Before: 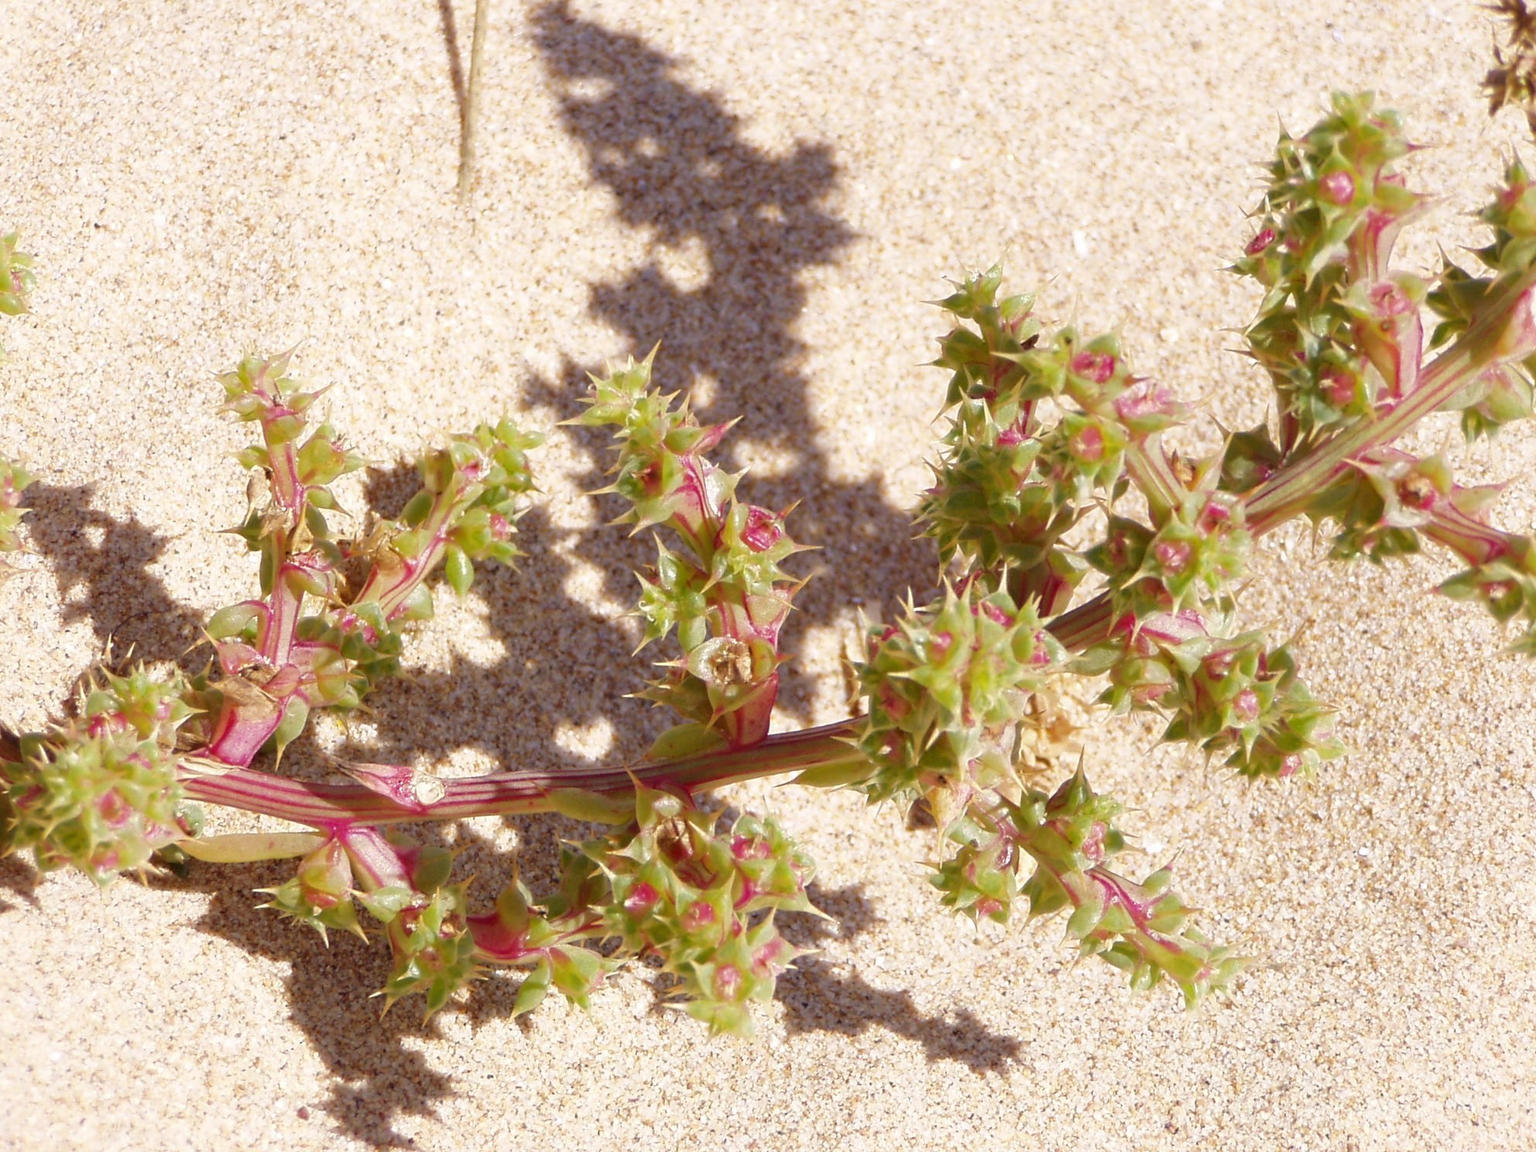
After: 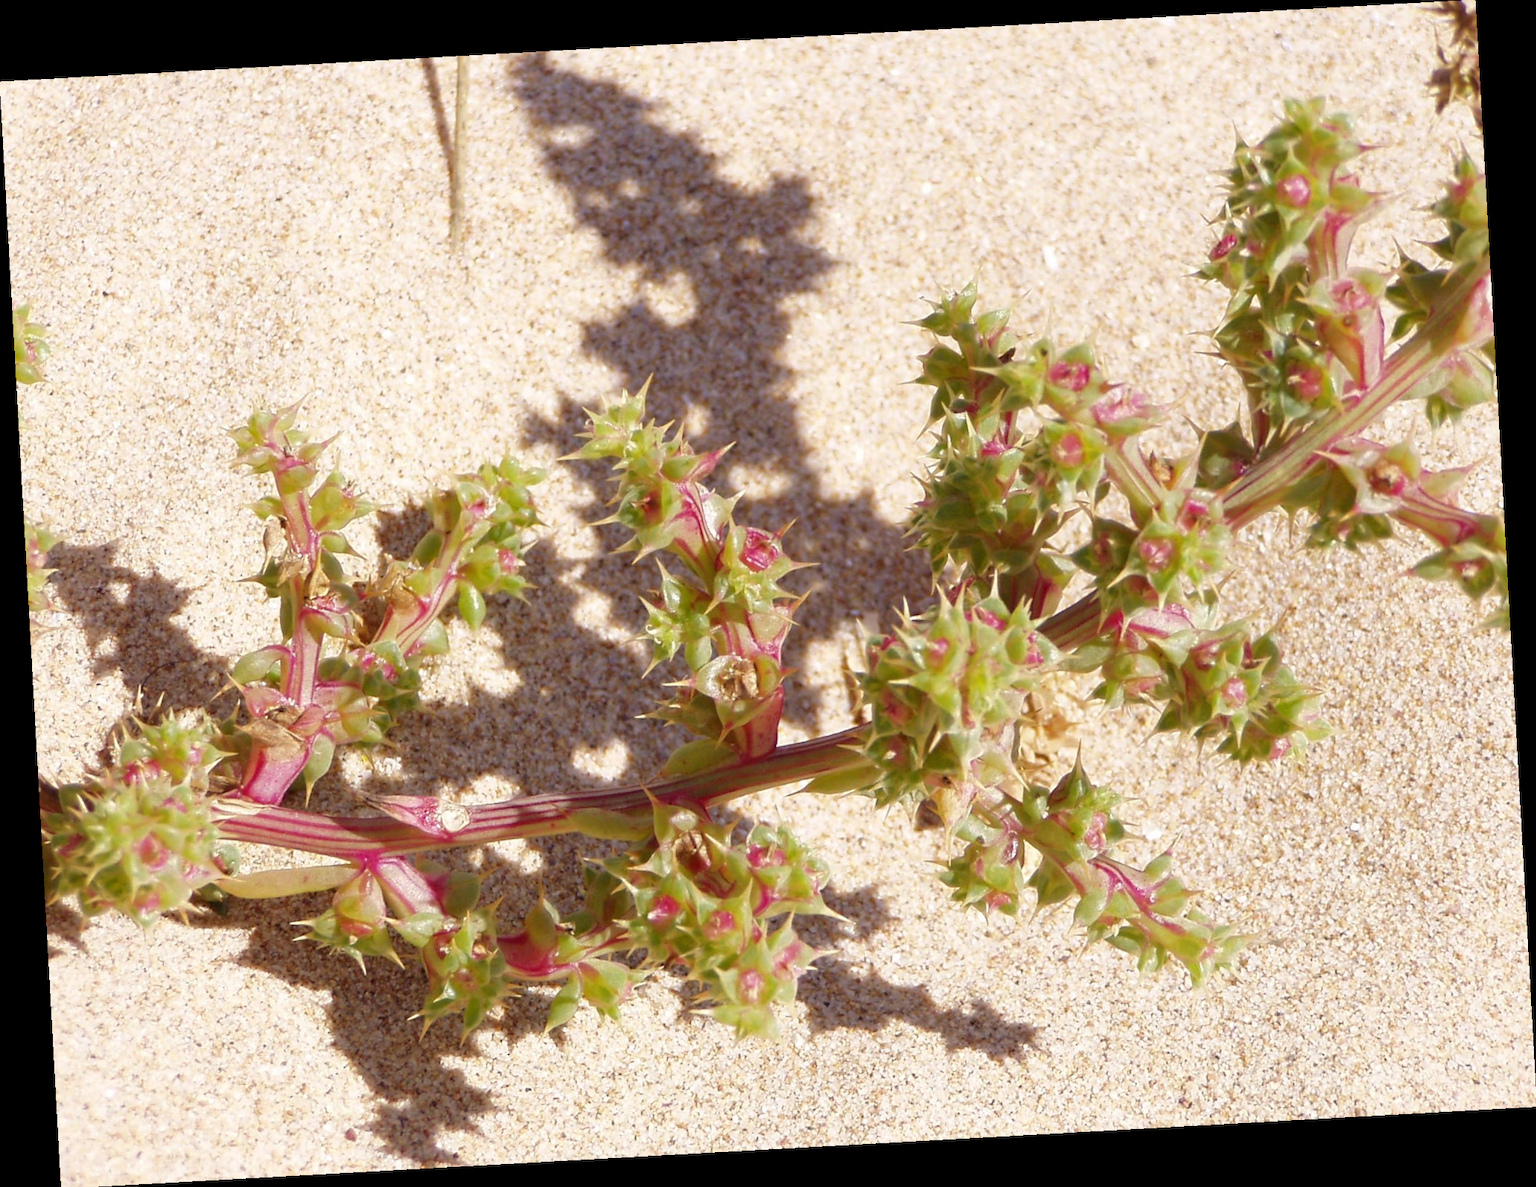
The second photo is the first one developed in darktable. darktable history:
white balance: emerald 1
rotate and perspective: rotation -3.18°, automatic cropping off
